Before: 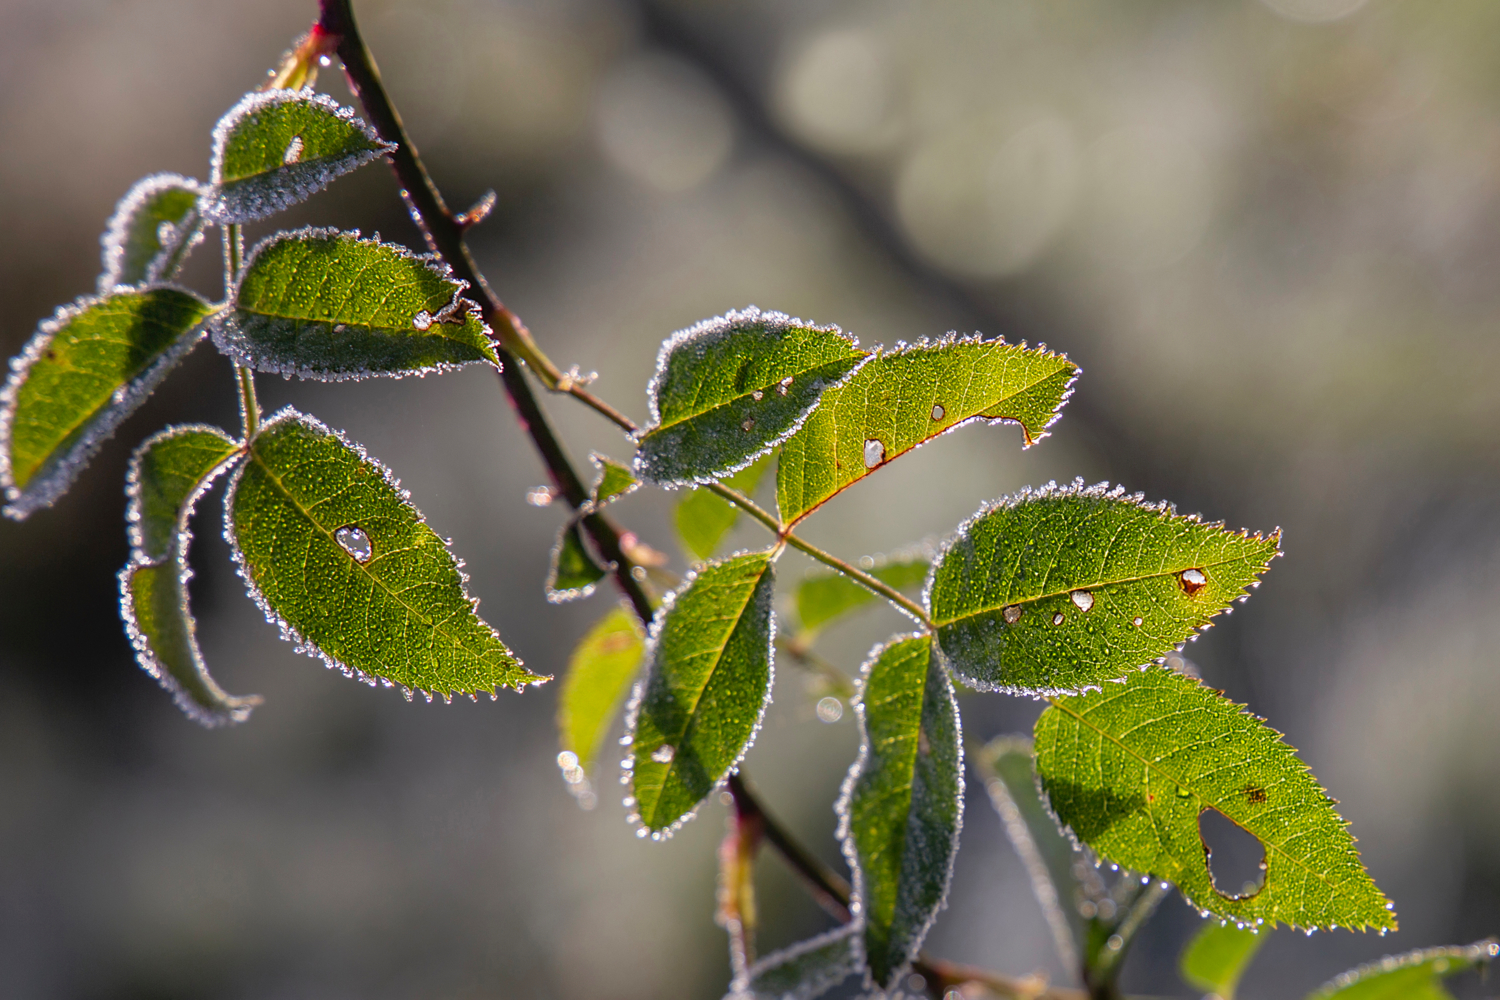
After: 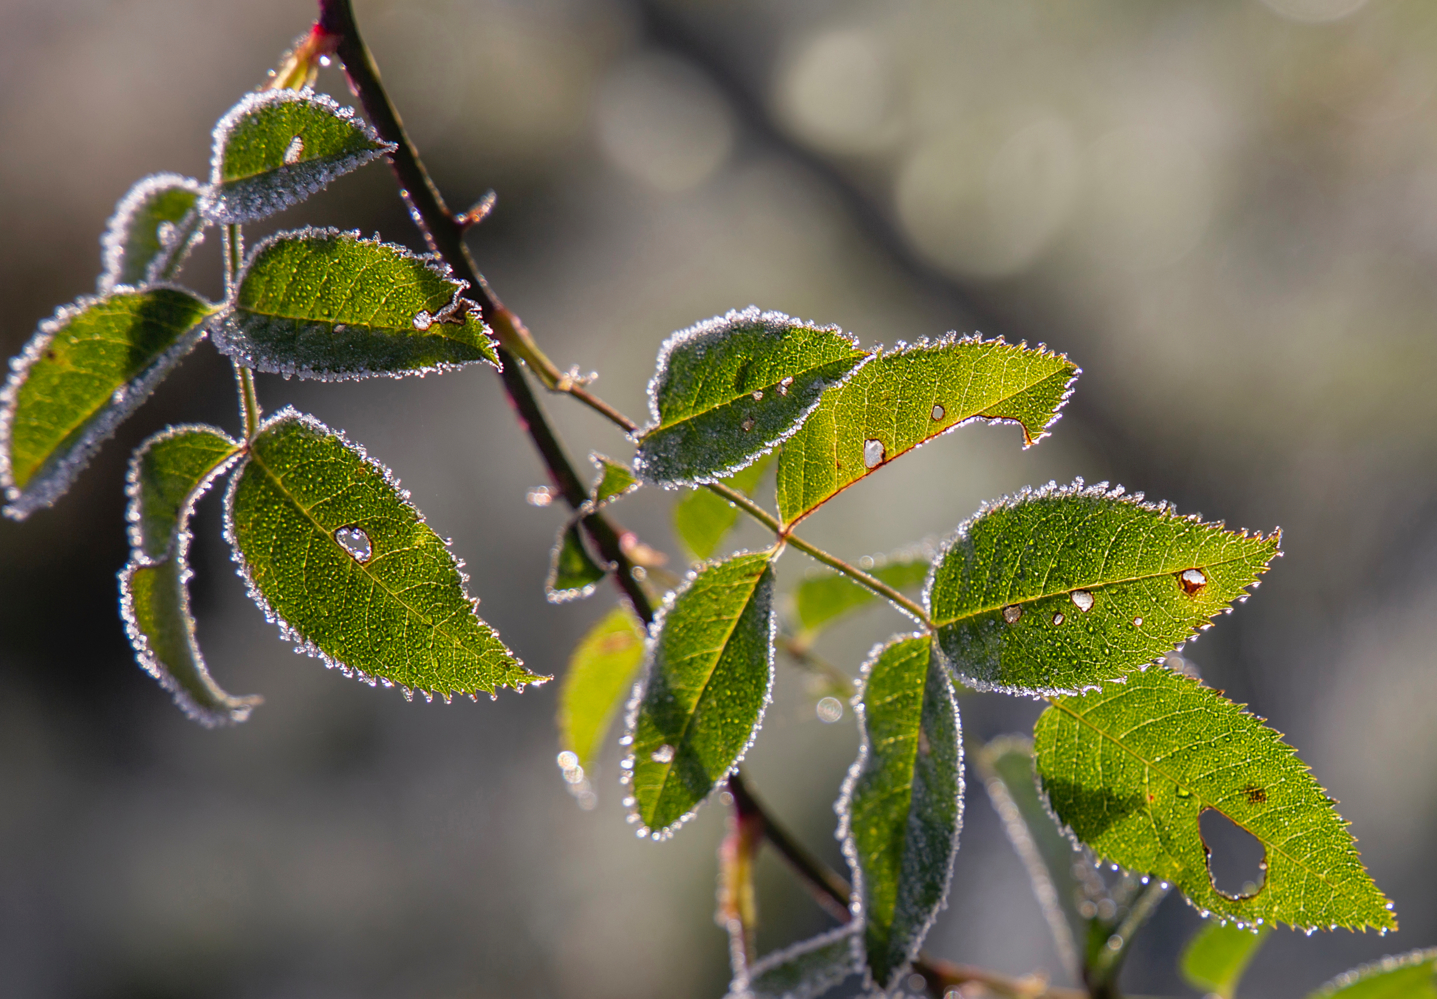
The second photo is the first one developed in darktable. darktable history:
crop: right 4.178%, bottom 0.041%
